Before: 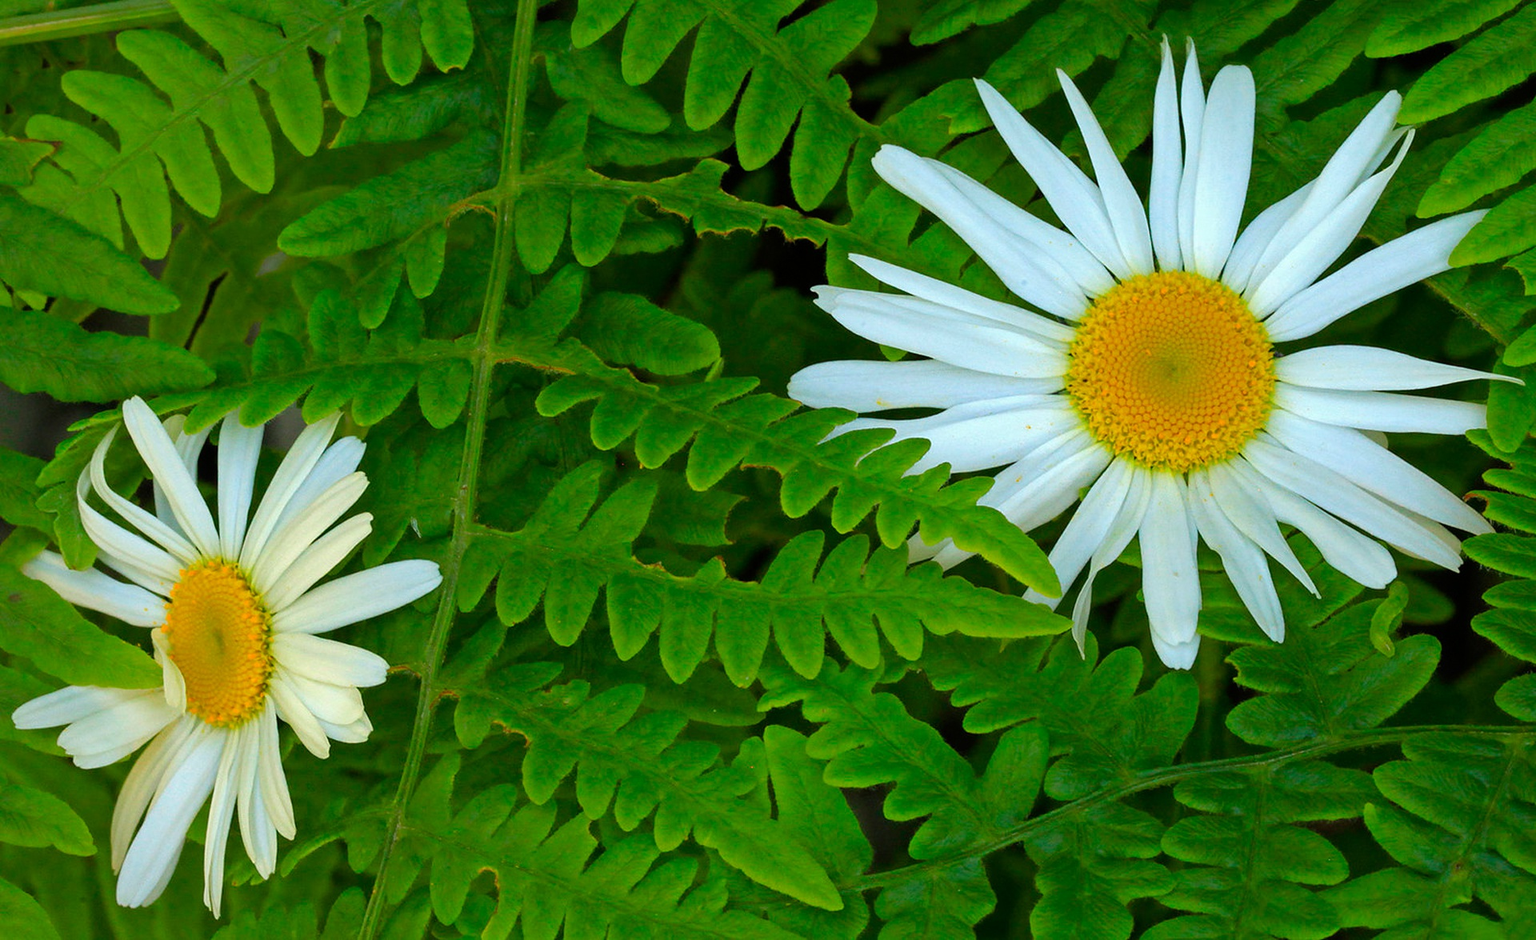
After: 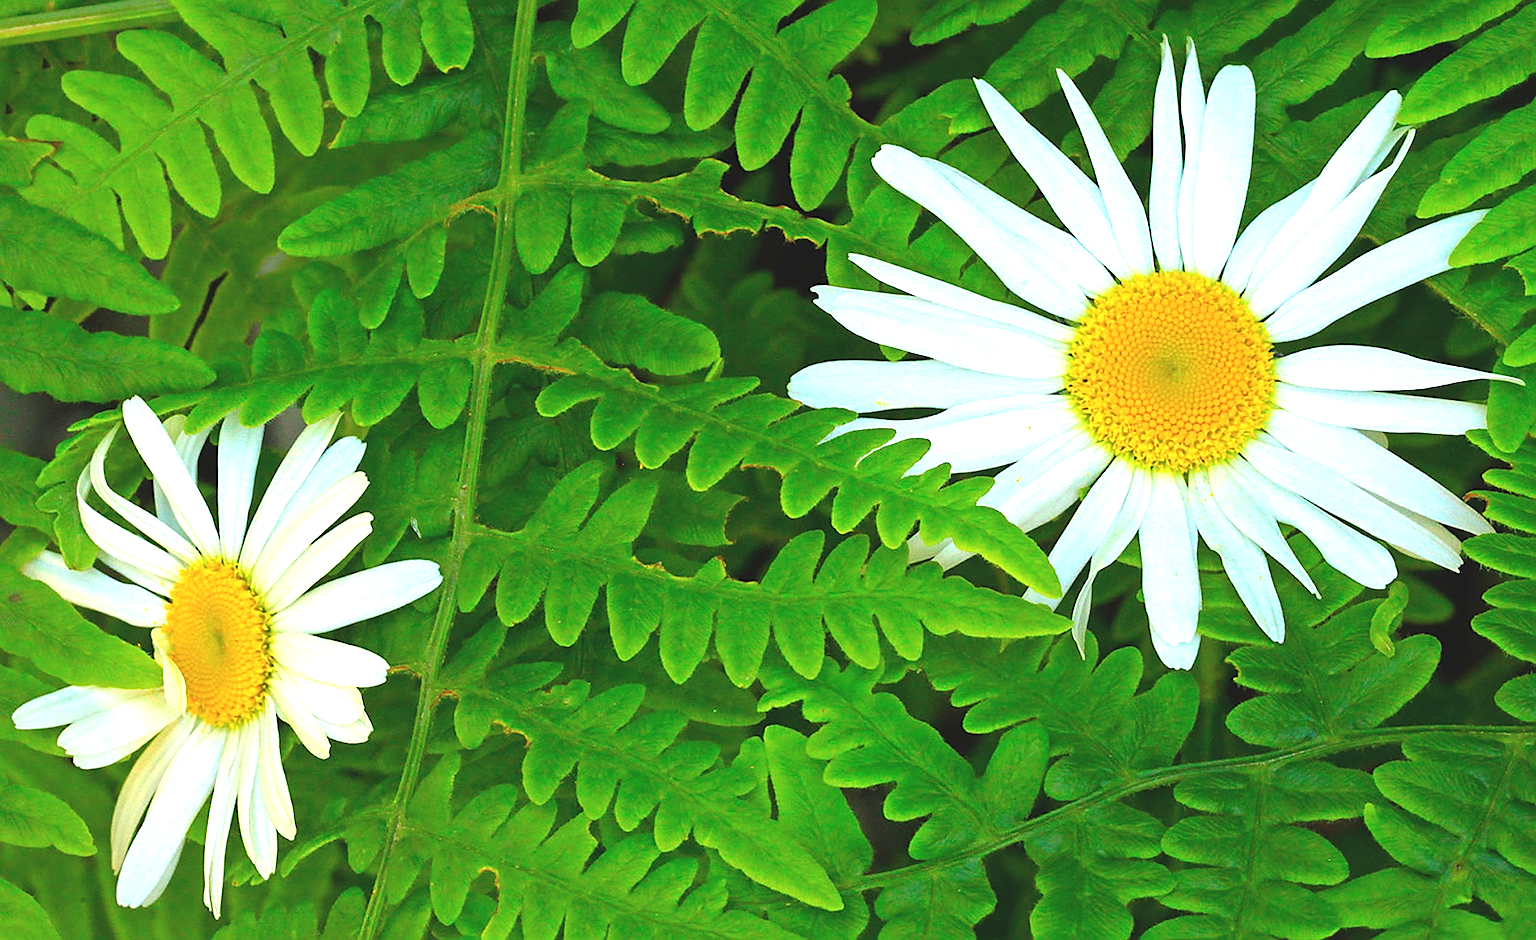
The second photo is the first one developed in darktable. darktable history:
sharpen: on, module defaults
exposure: black level correction -0.006, exposure 1 EV, compensate highlight preservation false
